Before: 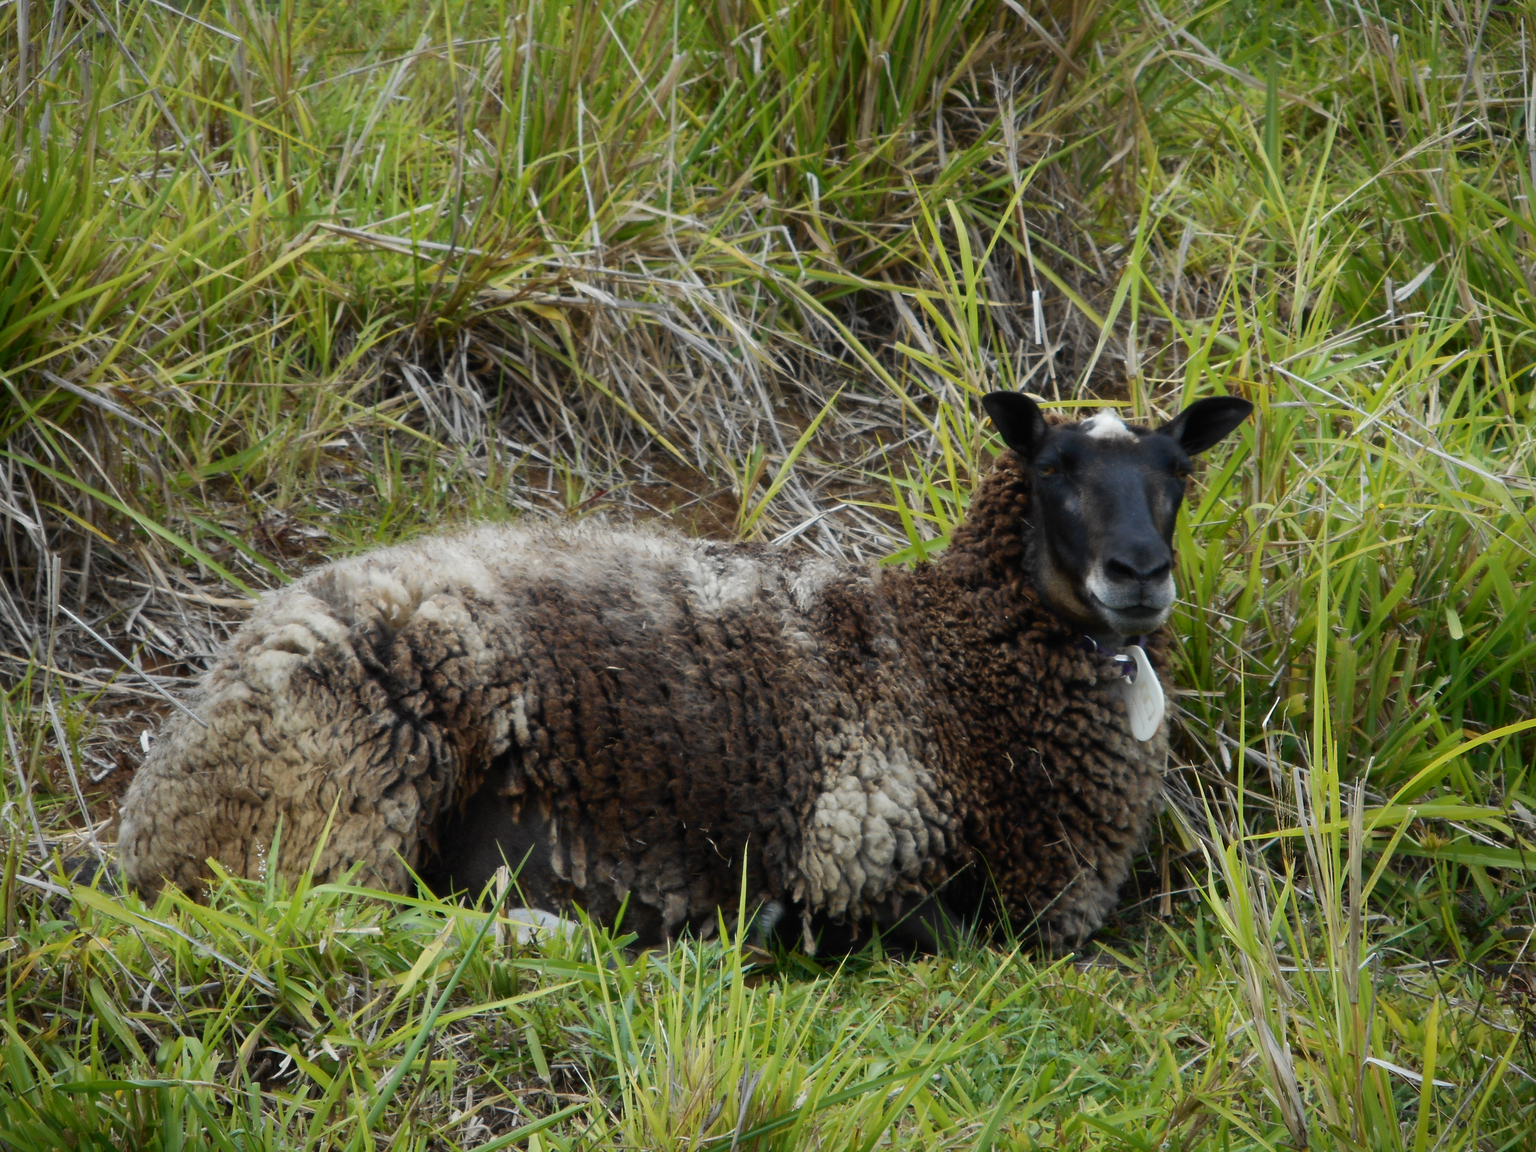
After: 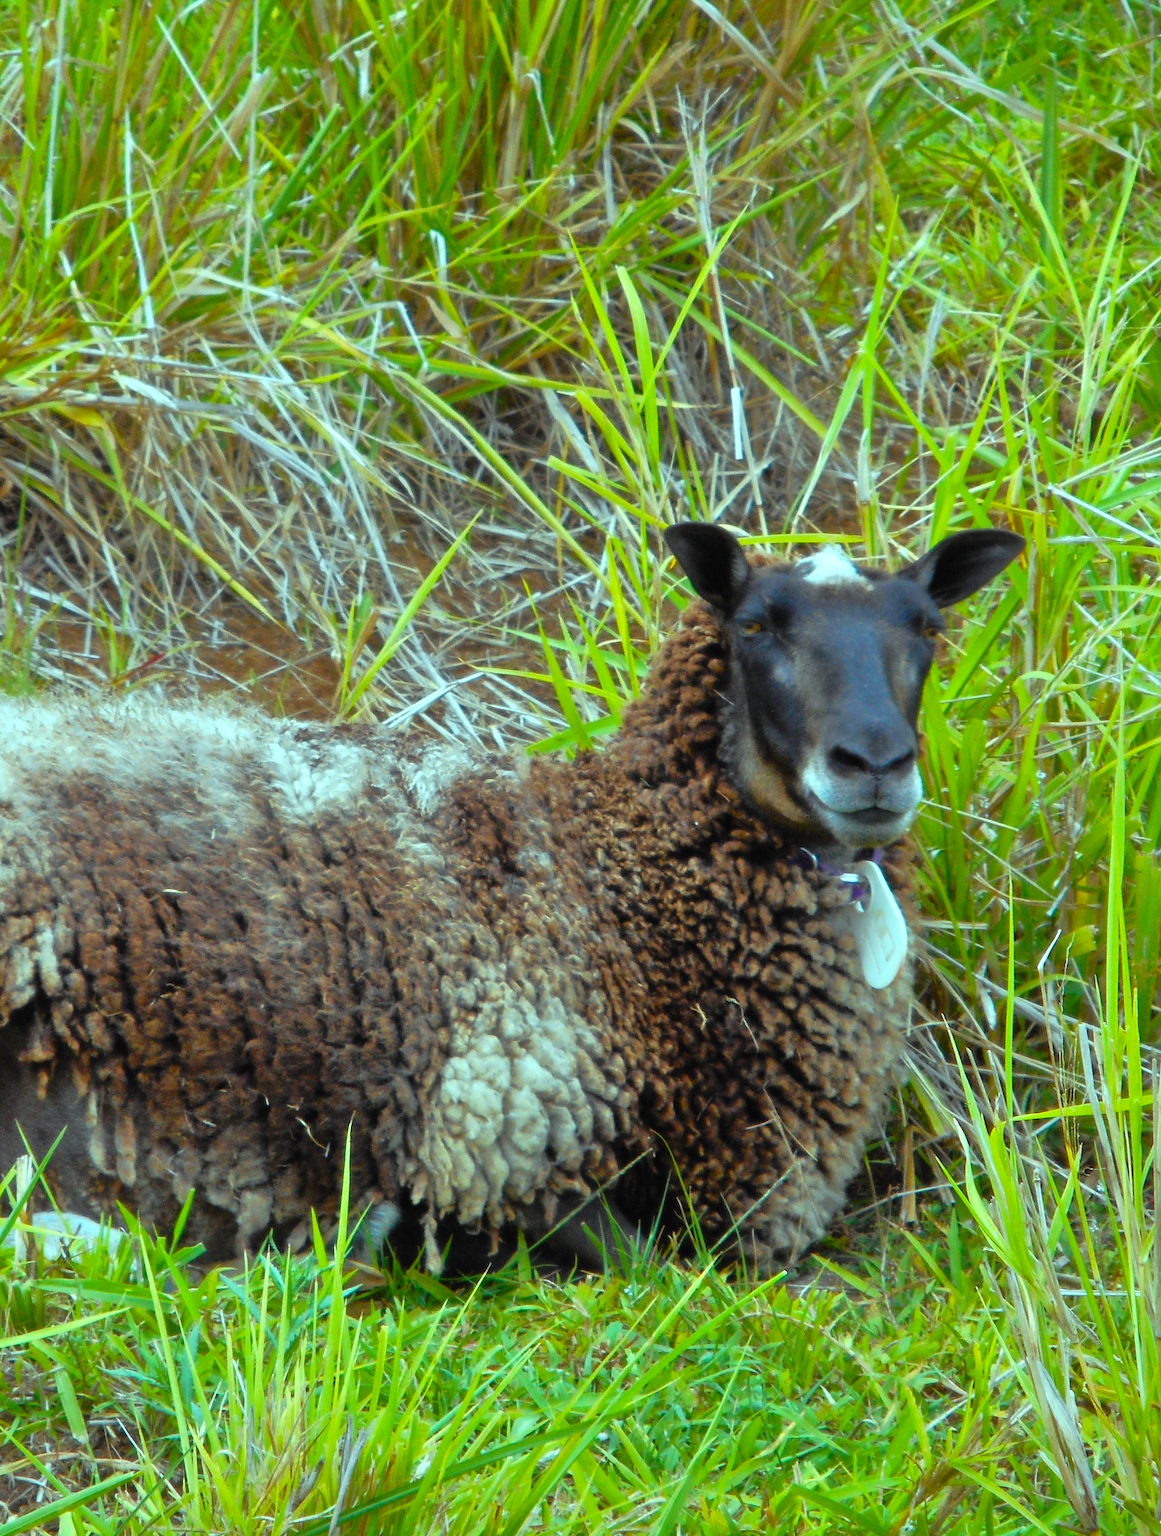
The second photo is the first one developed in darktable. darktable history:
color balance rgb: highlights gain › chroma 4.117%, highlights gain › hue 201.88°, perceptual saturation grading › global saturation 30.636%, global vibrance 9.369%
tone equalizer: -7 EV 0.165 EV, -6 EV 0.635 EV, -5 EV 1.14 EV, -4 EV 1.37 EV, -3 EV 1.12 EV, -2 EV 0.6 EV, -1 EV 0.16 EV
color zones: mix -94.44%
crop: left 31.554%, top 0.002%, right 11.766%
exposure: black level correction 0, exposure 0.499 EV, compensate highlight preservation false
